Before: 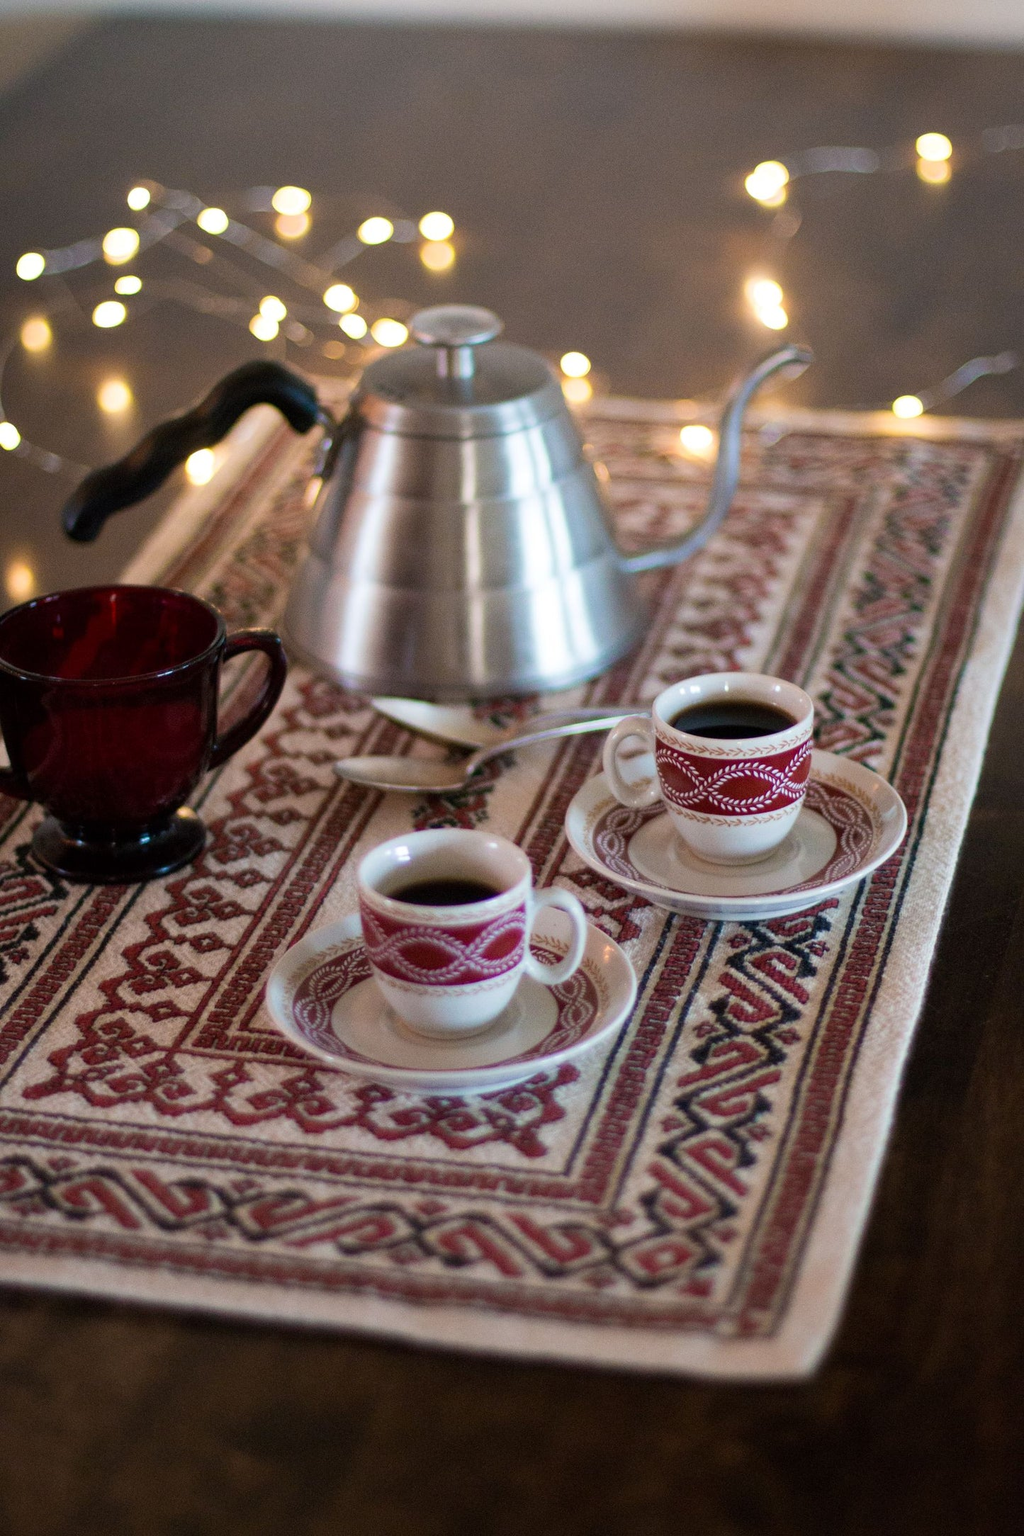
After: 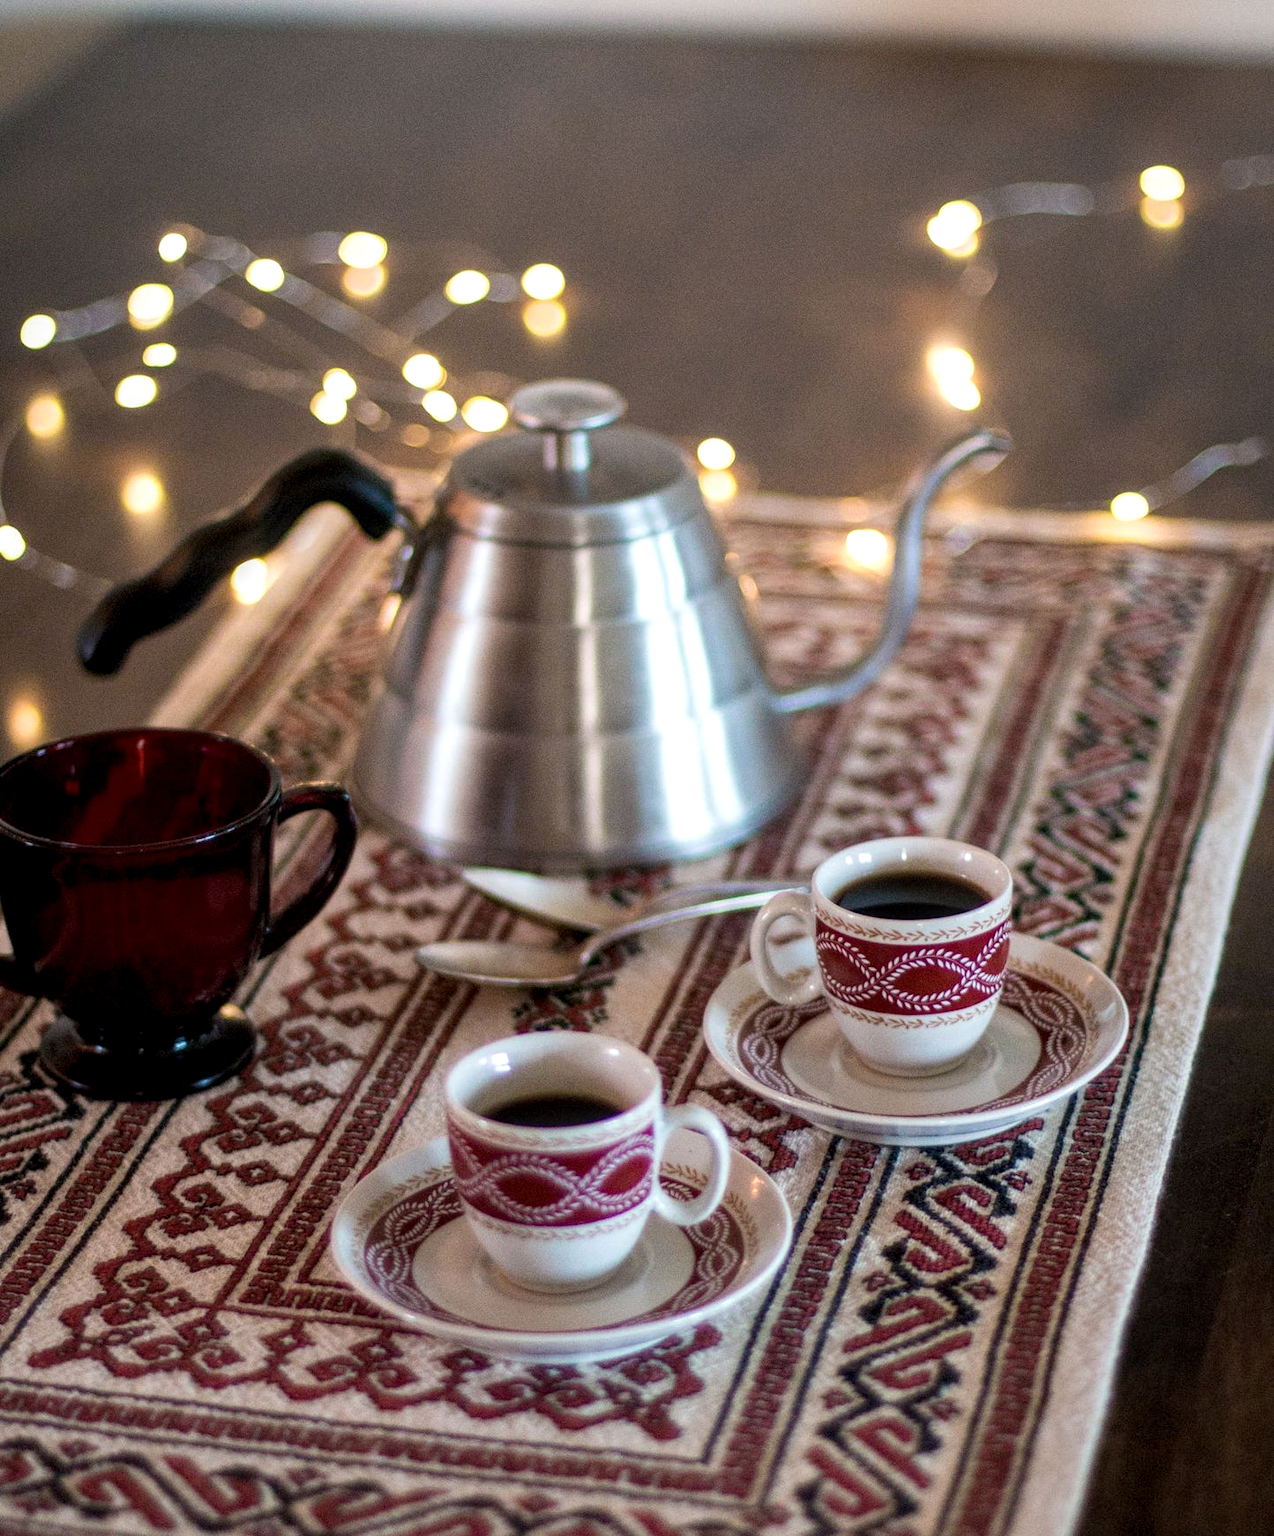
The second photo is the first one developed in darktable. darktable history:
local contrast: highlights 61%, detail 143%, midtone range 0.428
crop: bottom 19.644%
